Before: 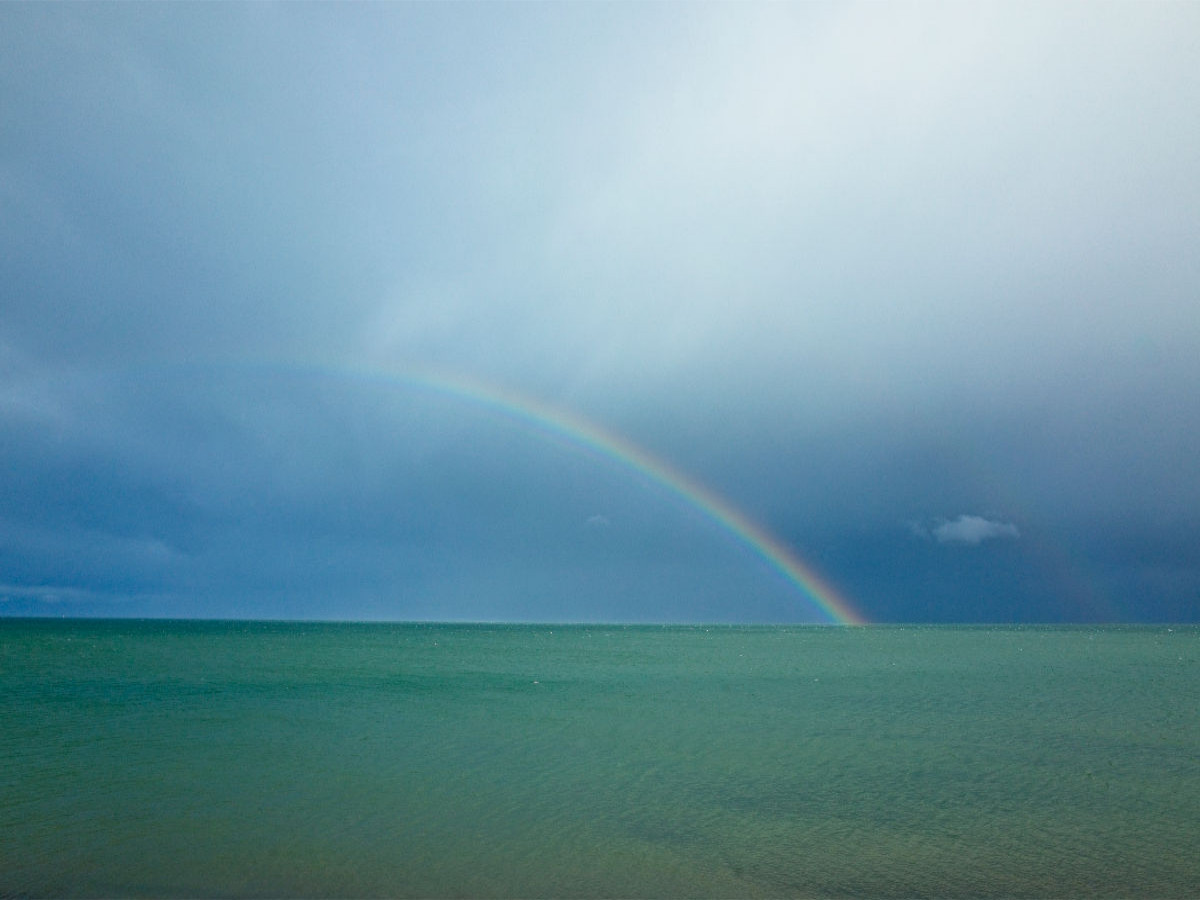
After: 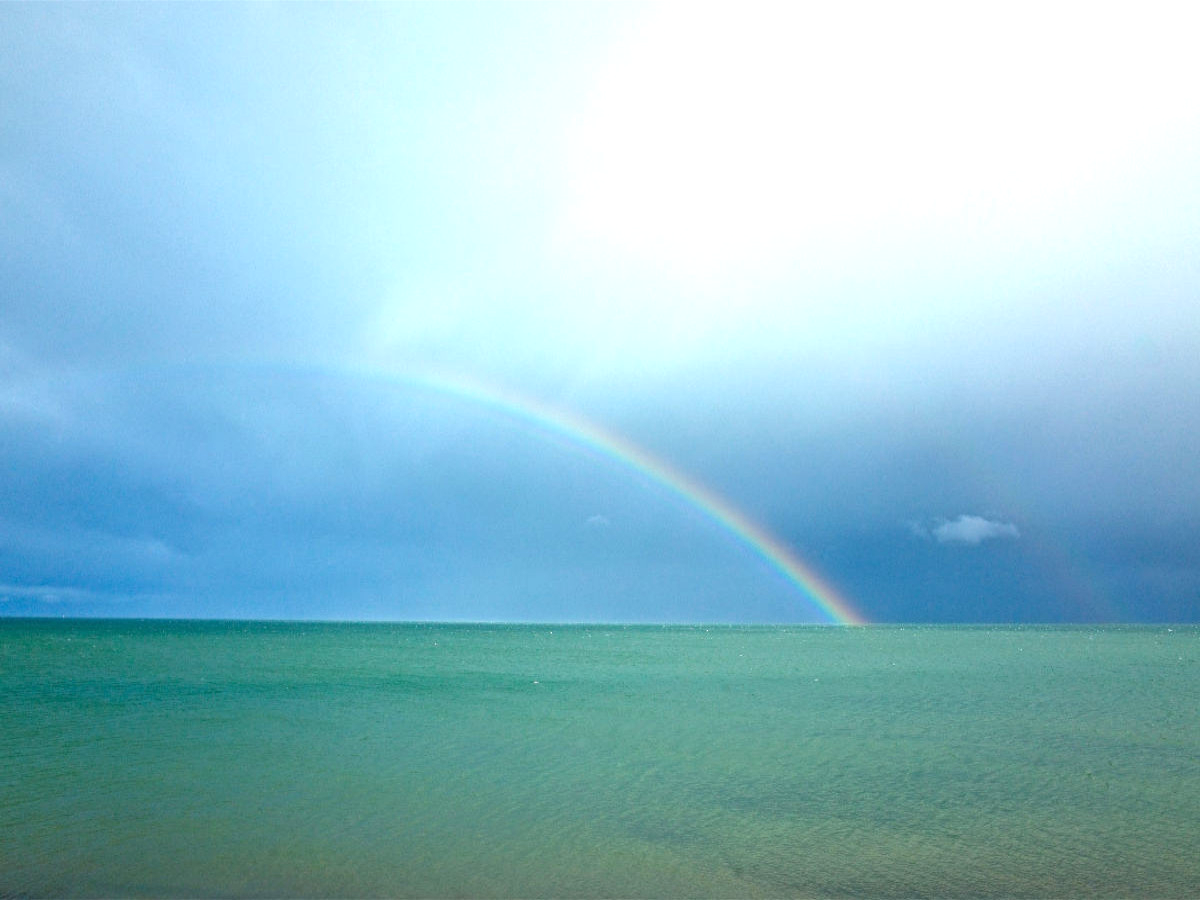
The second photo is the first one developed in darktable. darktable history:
exposure: black level correction 0, exposure 0.9 EV, compensate highlight preservation false
shadows and highlights: radius 334.93, shadows 63.48, highlights 6.06, compress 87.7%, highlights color adjustment 39.73%, soften with gaussian
